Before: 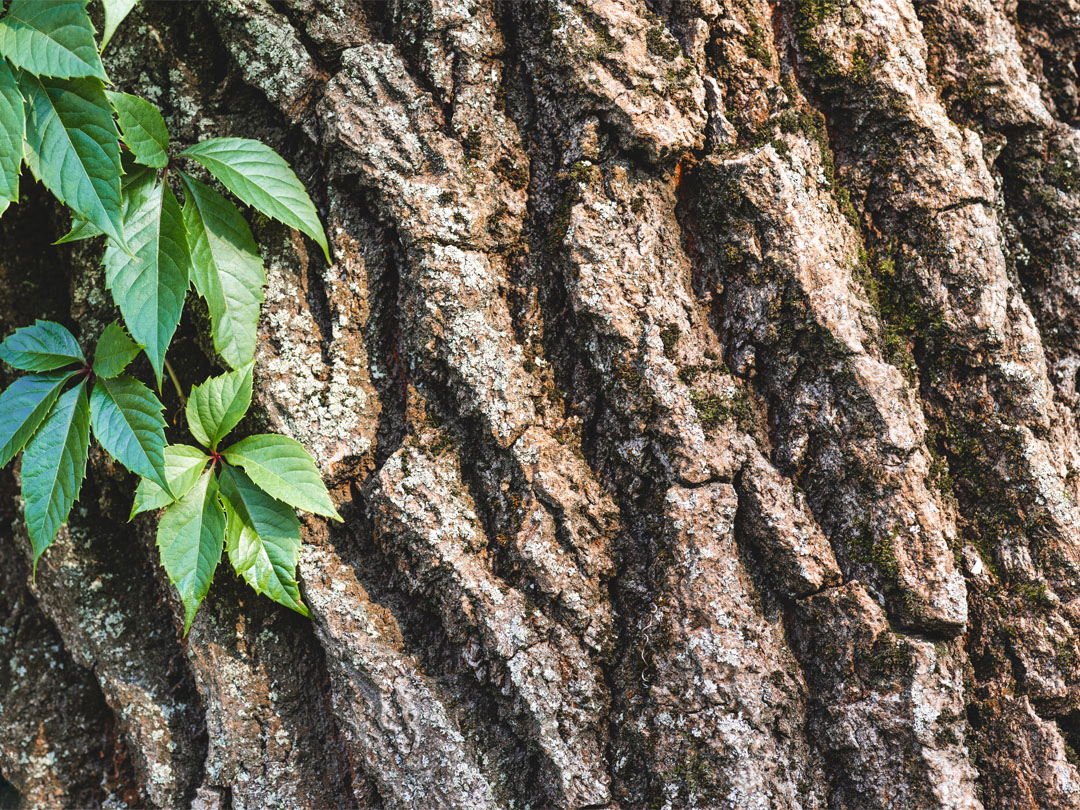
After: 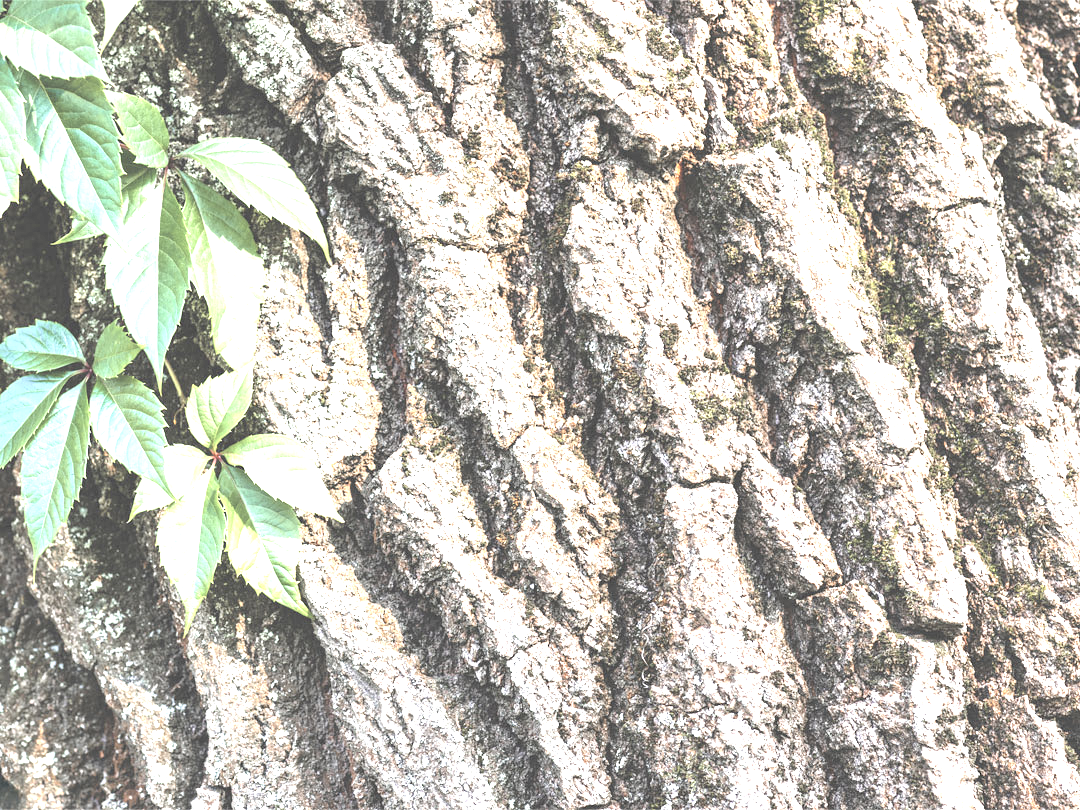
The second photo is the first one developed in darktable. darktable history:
exposure: exposure 2.003 EV, compensate highlight preservation false
contrast brightness saturation: brightness 0.18, saturation -0.5
